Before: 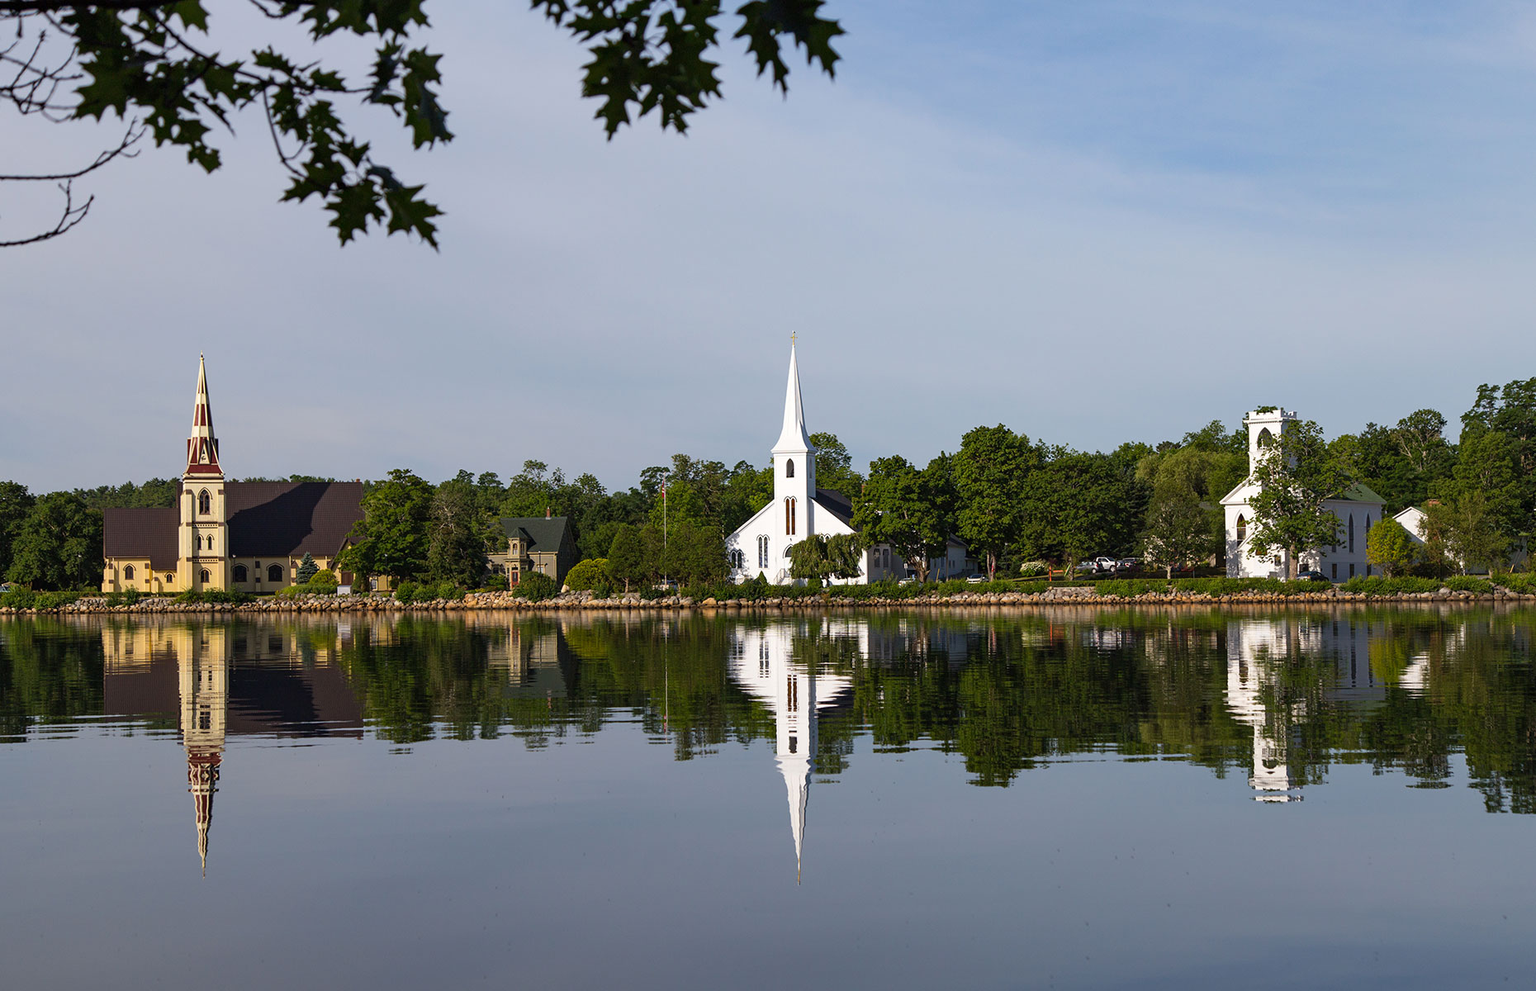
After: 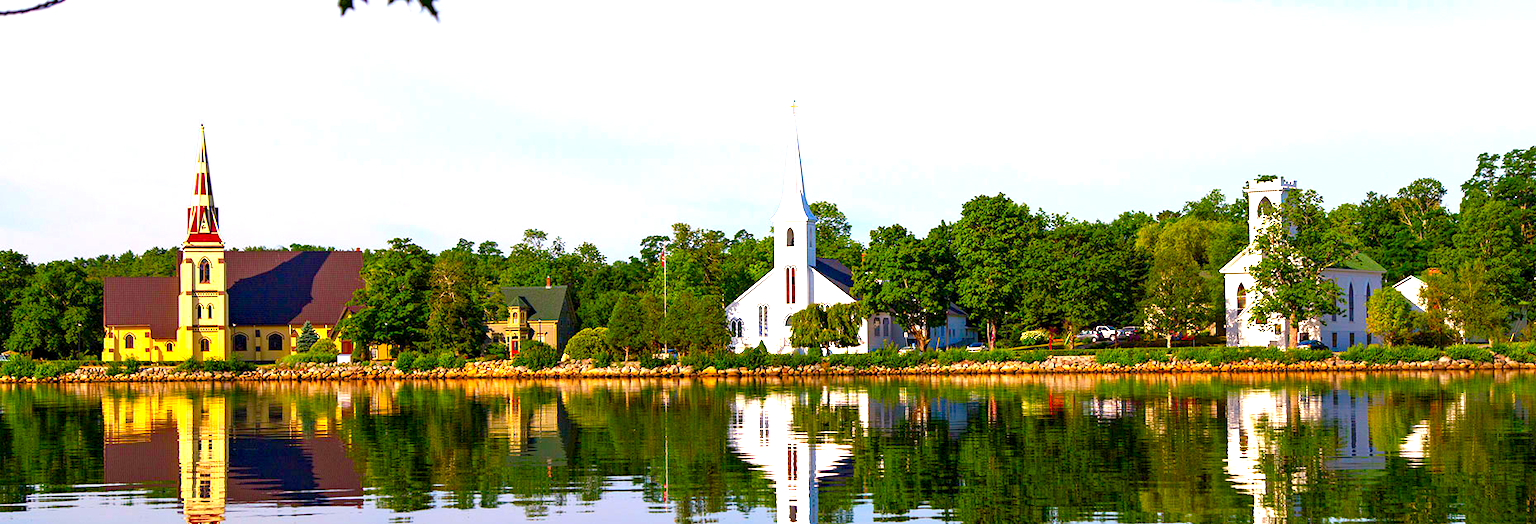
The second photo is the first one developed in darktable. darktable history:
crop and rotate: top 23.345%, bottom 23.703%
exposure: black level correction 0, exposure 1.328 EV, compensate highlight preservation false
color correction: highlights b* -0.041, saturation 1.83
tone equalizer: edges refinement/feathering 500, mask exposure compensation -1.57 EV, preserve details no
color balance rgb: highlights gain › chroma 1.62%, highlights gain › hue 54.83°, global offset › luminance -0.88%, perceptual saturation grading › global saturation 20%, perceptual saturation grading › highlights -25.719%, perceptual saturation grading › shadows 49.756%, global vibrance 14.57%
